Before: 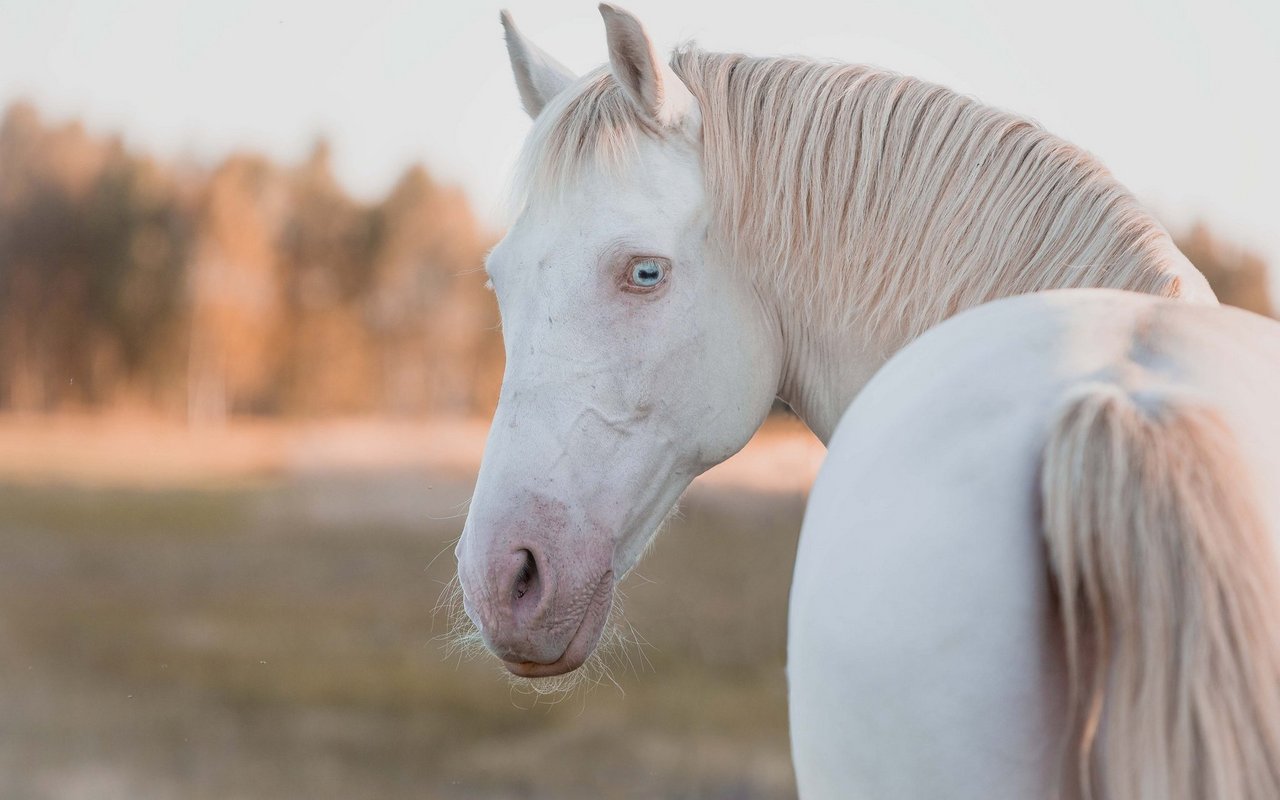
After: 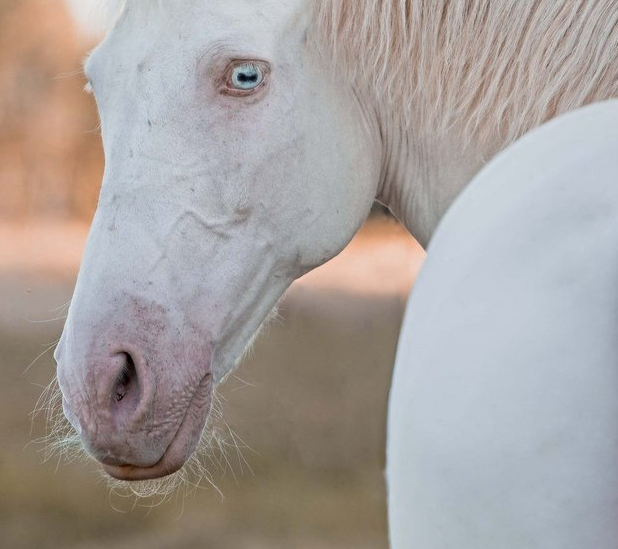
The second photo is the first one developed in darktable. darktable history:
contrast equalizer: y [[0.5, 0.5, 0.501, 0.63, 0.504, 0.5], [0.5 ×6], [0.5 ×6], [0 ×6], [0 ×6]]
crop: left 31.379%, top 24.658%, right 20.326%, bottom 6.628%
